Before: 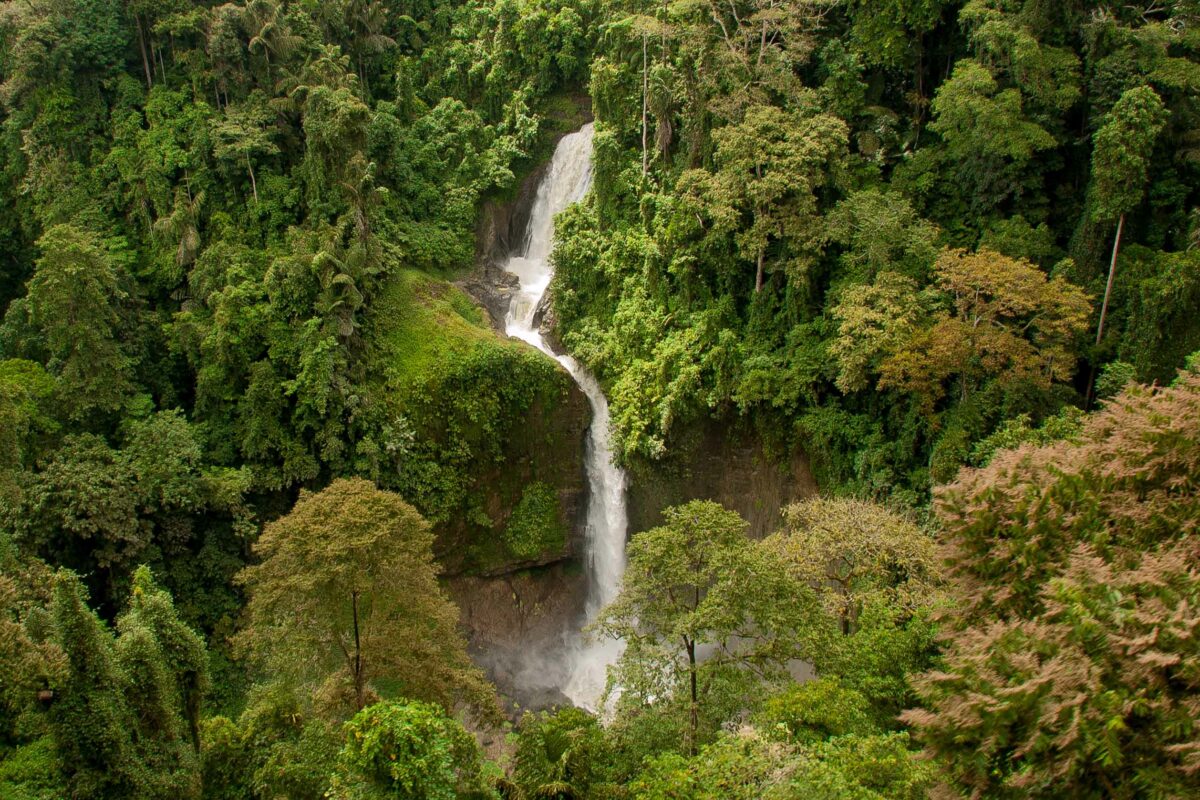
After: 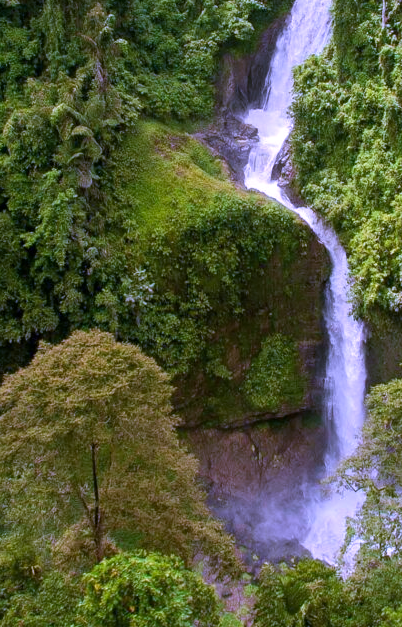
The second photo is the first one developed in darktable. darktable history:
crop and rotate: left 21.77%, top 18.528%, right 44.676%, bottom 2.997%
white balance: red 0.98, blue 1.61
velvia: on, module defaults
